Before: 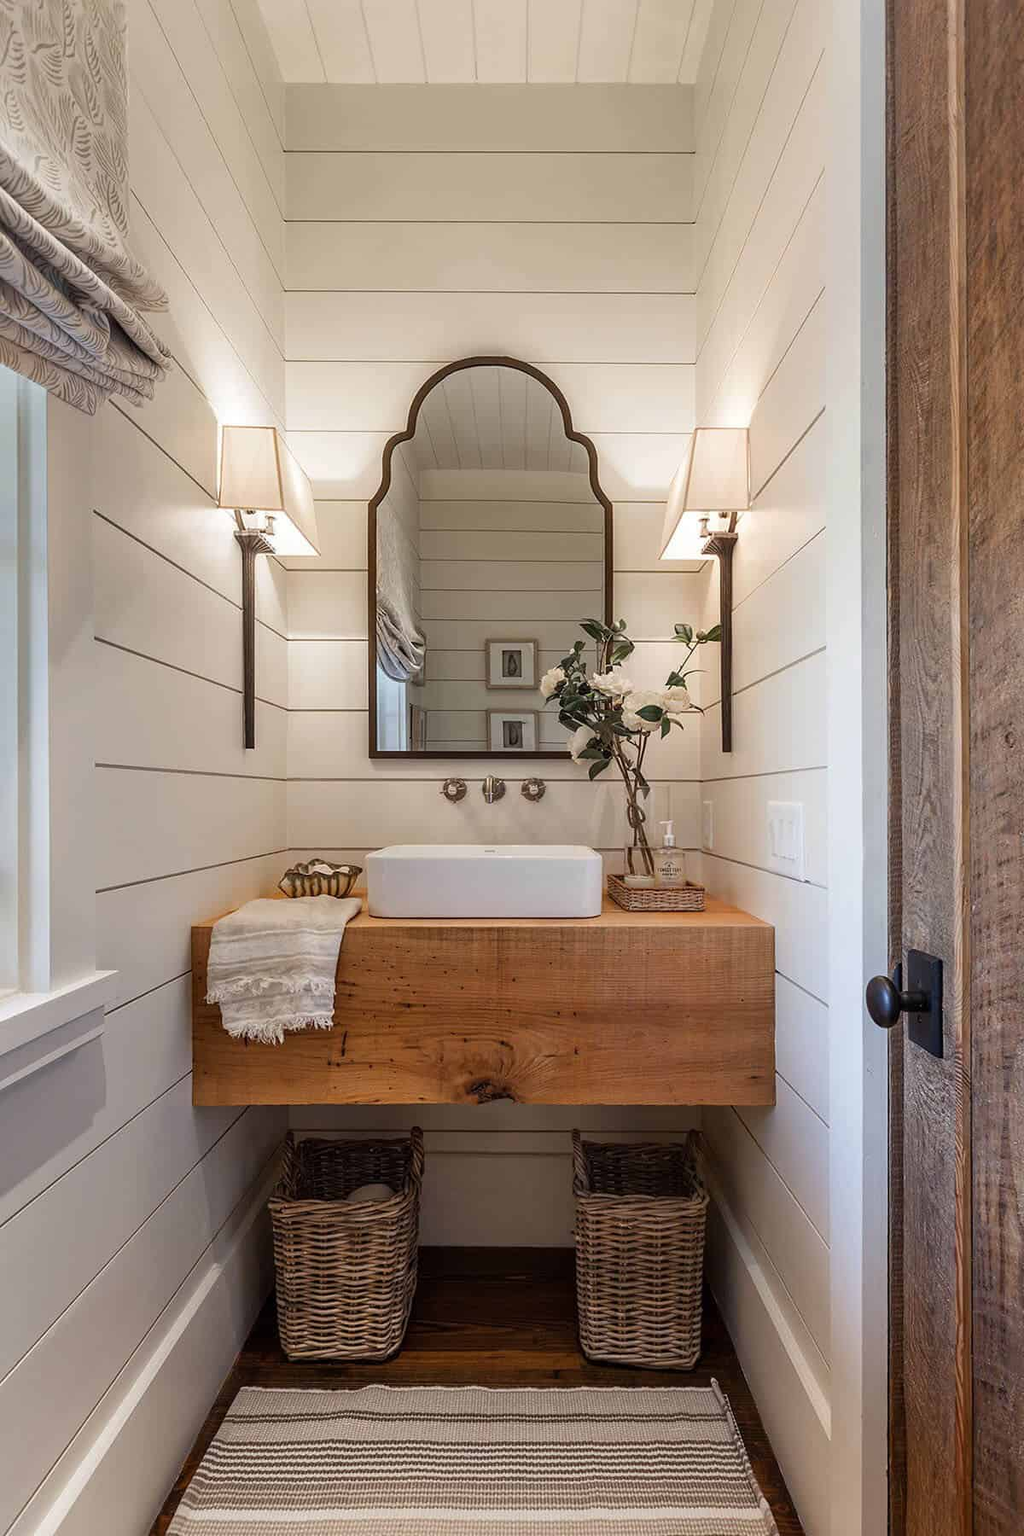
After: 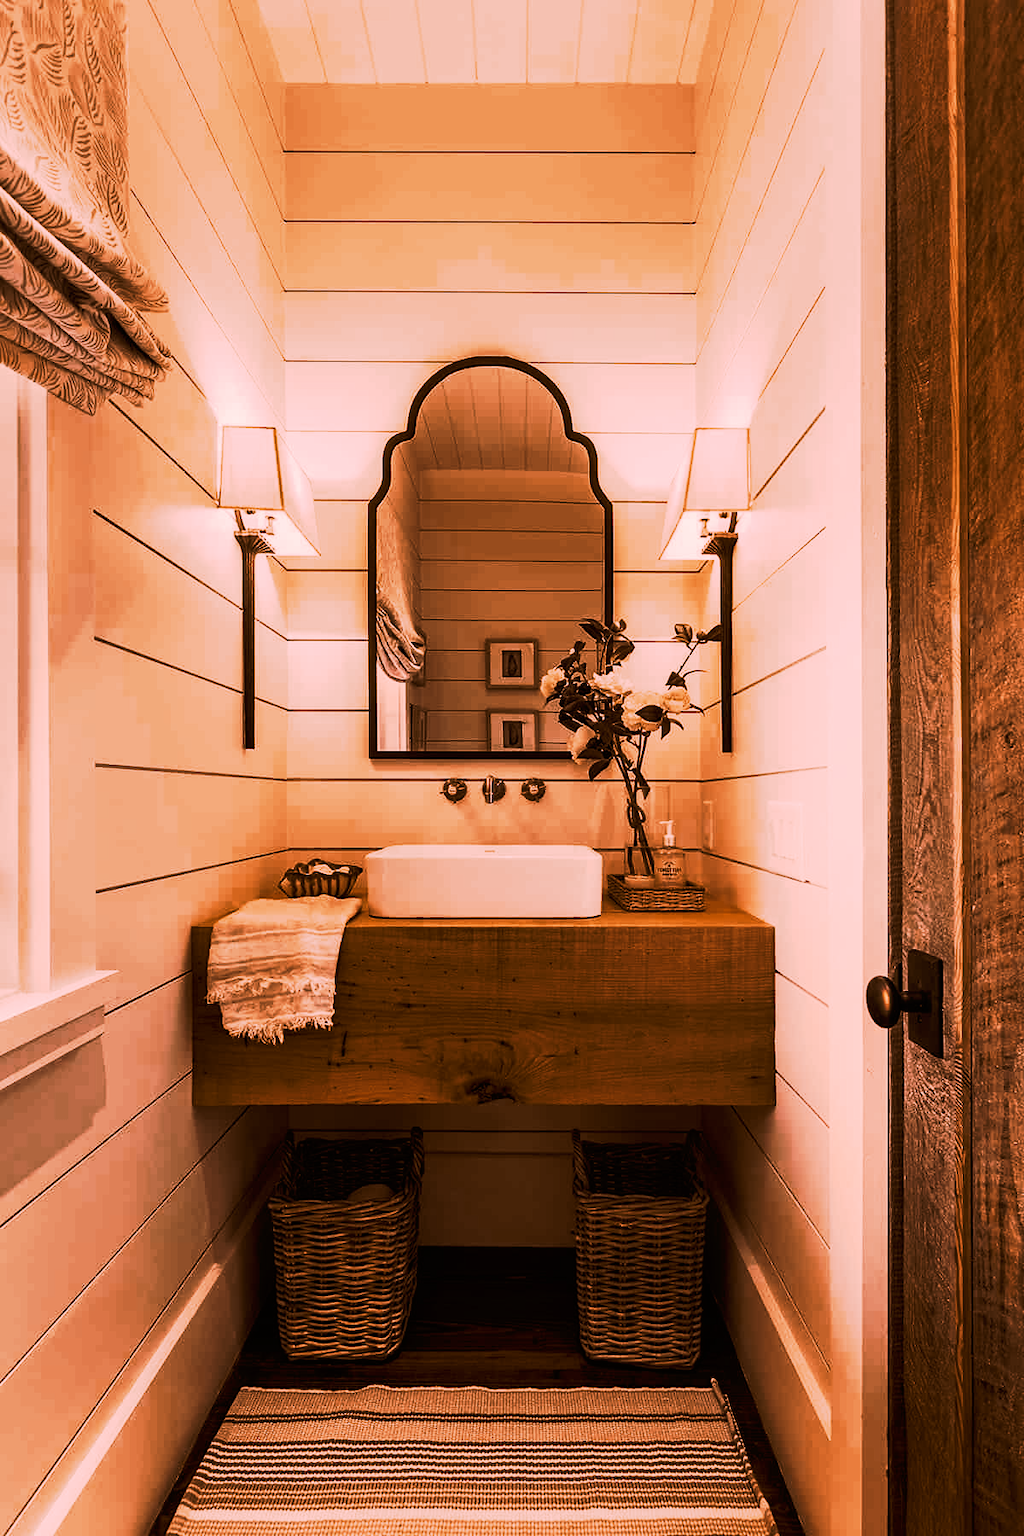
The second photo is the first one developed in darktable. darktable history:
tone curve: curves: ch0 [(0, 0) (0.003, 0.002) (0.011, 0.004) (0.025, 0.005) (0.044, 0.009) (0.069, 0.013) (0.1, 0.017) (0.136, 0.036) (0.177, 0.066) (0.224, 0.102) (0.277, 0.143) (0.335, 0.197) (0.399, 0.268) (0.468, 0.389) (0.543, 0.549) (0.623, 0.714) (0.709, 0.801) (0.801, 0.854) (0.898, 0.9) (1, 1)], preserve colors none
color look up table: target L [59.37, 71.86, 59.86, 74.93, 80.21, 59.21, 51.15, 52.45, 45.33, 38.93, 43.11, 32.93, 21.63, 74.39, 72.48, 52.31, 53.17, 51.95, 56.29, 44.72, 42.55, 44.85, 36.48, 18.93, 0.485, 96.66, 85.22, 73.62, 76.96, 70.48, 67.55, 68.89, 53.76, 65.13, 70.6, 66.5, 52.03, 34.85, 61.85, 28.51, 16.8, 40.93, 14.16, 74.21, 87.41, 68.12, 68.95, 65.73, 51.55], target a [33.06, 39.78, 36.13, 42.76, 34.73, 28.77, 22.41, 16.2, 19.72, 20.83, 13.35, 16.99, 21.41, 41.39, 38.75, 16.76, 18.17, 15.91, 20.97, 17.35, 15.29, 17.01, 19.38, 18.61, 1.932, 13.11, 29.41, 40.93, 35.3, 37.42, 40.94, 34.57, 12.59, 35.08, 31.82, 36.19, 16.87, 20.21, 35.62, 22.05, 12.74, 17.5, 11.19, 41.6, 38.61, 39.27, 36.24, 33.94, 17.25], target b [41.35, 26.99, 42.22, 27.1, 26.78, 38.35, 40.58, 32.29, 41.89, 40.33, 28, 27.89, 27.8, 27.48, 22.72, 34.24, 38.85, 26.74, 38.62, 41.45, 33.93, 41.37, 38.65, 25.43, 0.765, 5.88, 30.69, 29.93, 35.21, 27.07, 24.12, 46.21, 14.84, 42.66, 47.81, 43.45, 38.04, 37.41, 42.12, 29.79, 19.14, 41.33, 21.5, 28.71, 30.54, 24.91, 36.07, 20.45, 39.01], num patches 49
